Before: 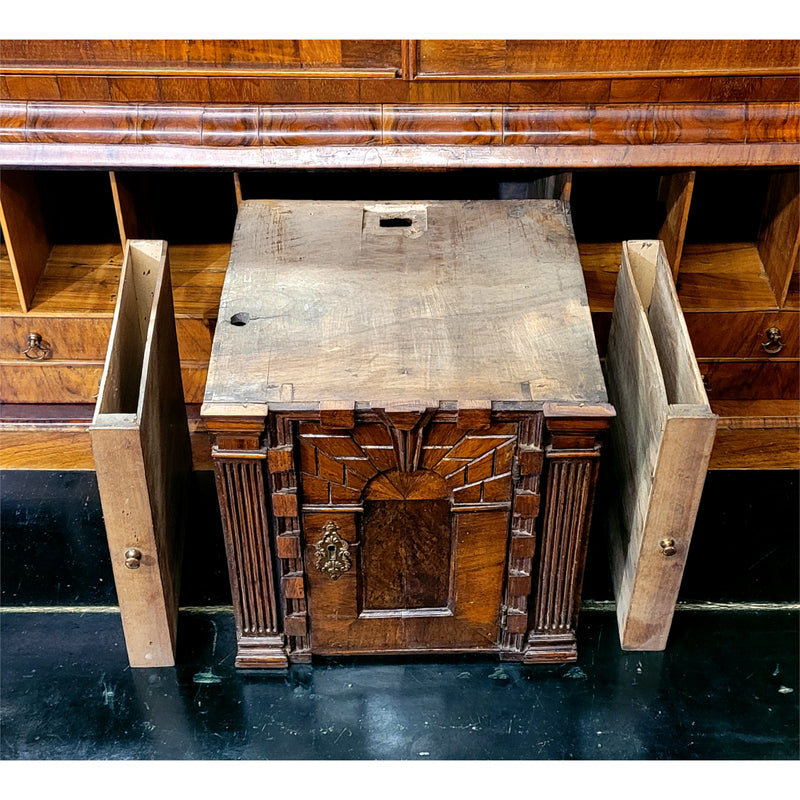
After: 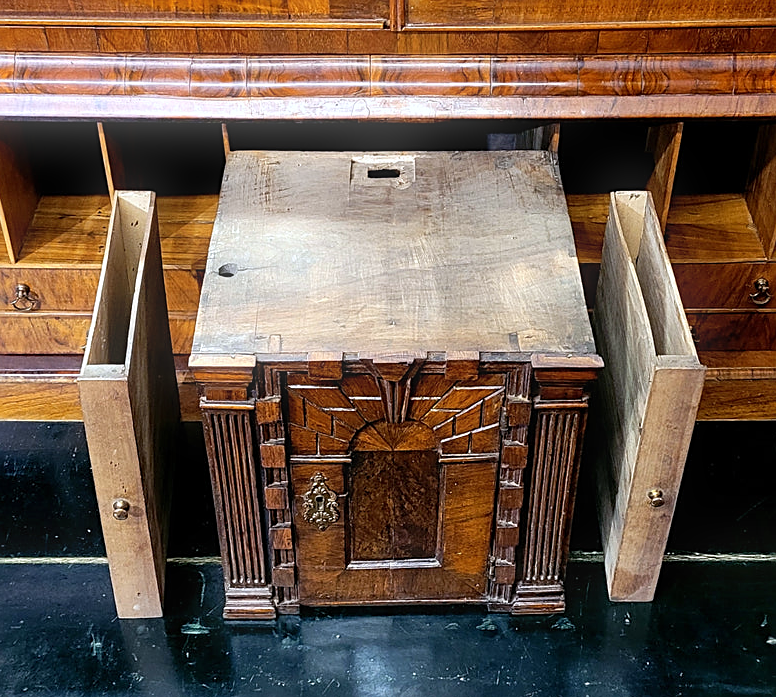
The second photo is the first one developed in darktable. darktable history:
sharpen: on, module defaults
crop: left 1.507%, top 6.147%, right 1.379%, bottom 6.637%
white balance: red 0.974, blue 1.044
bloom: size 5%, threshold 95%, strength 15%
